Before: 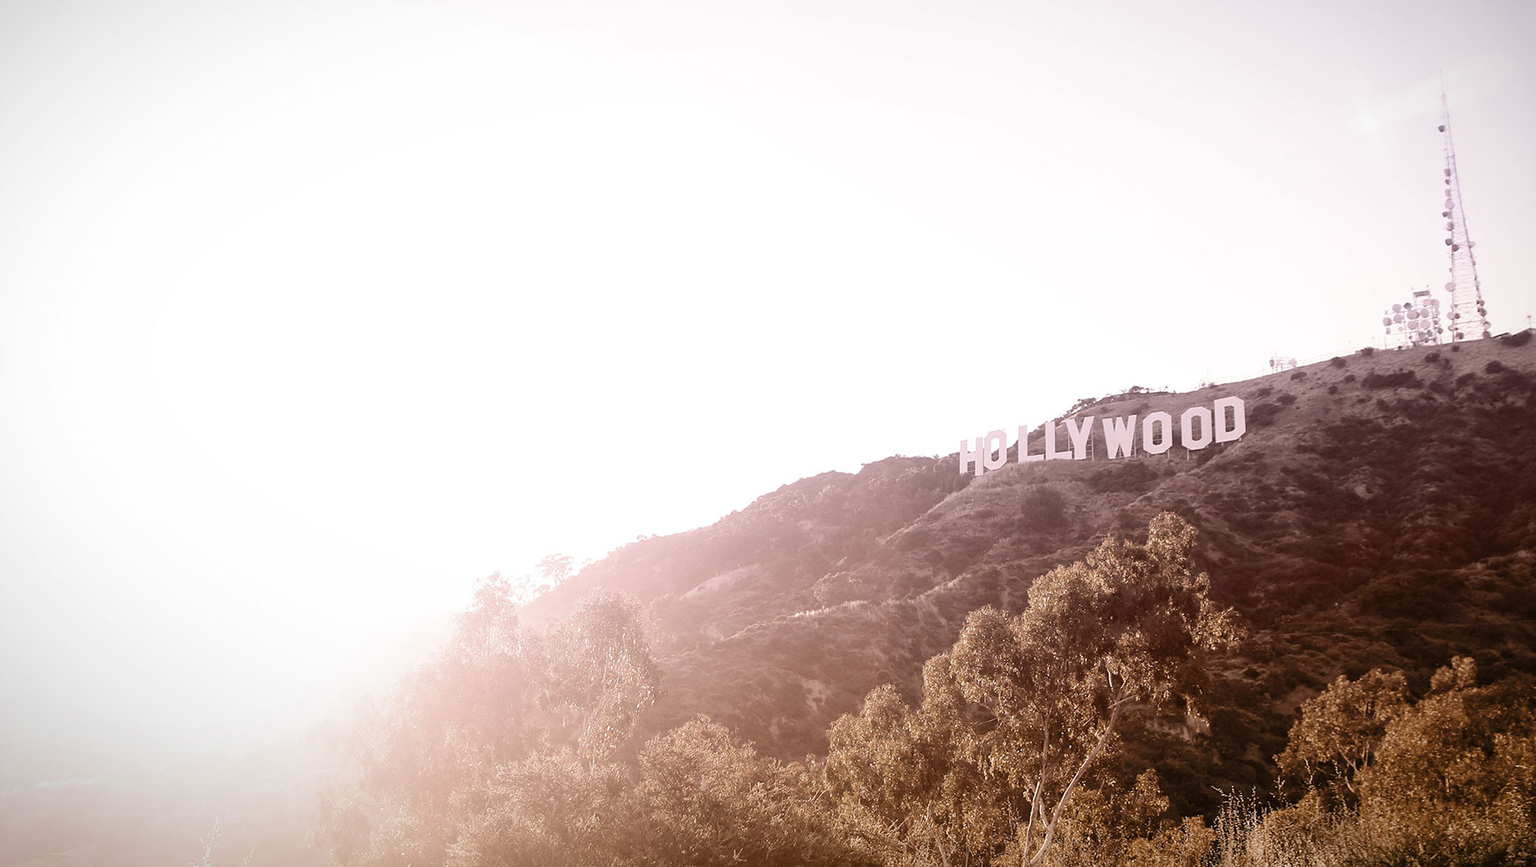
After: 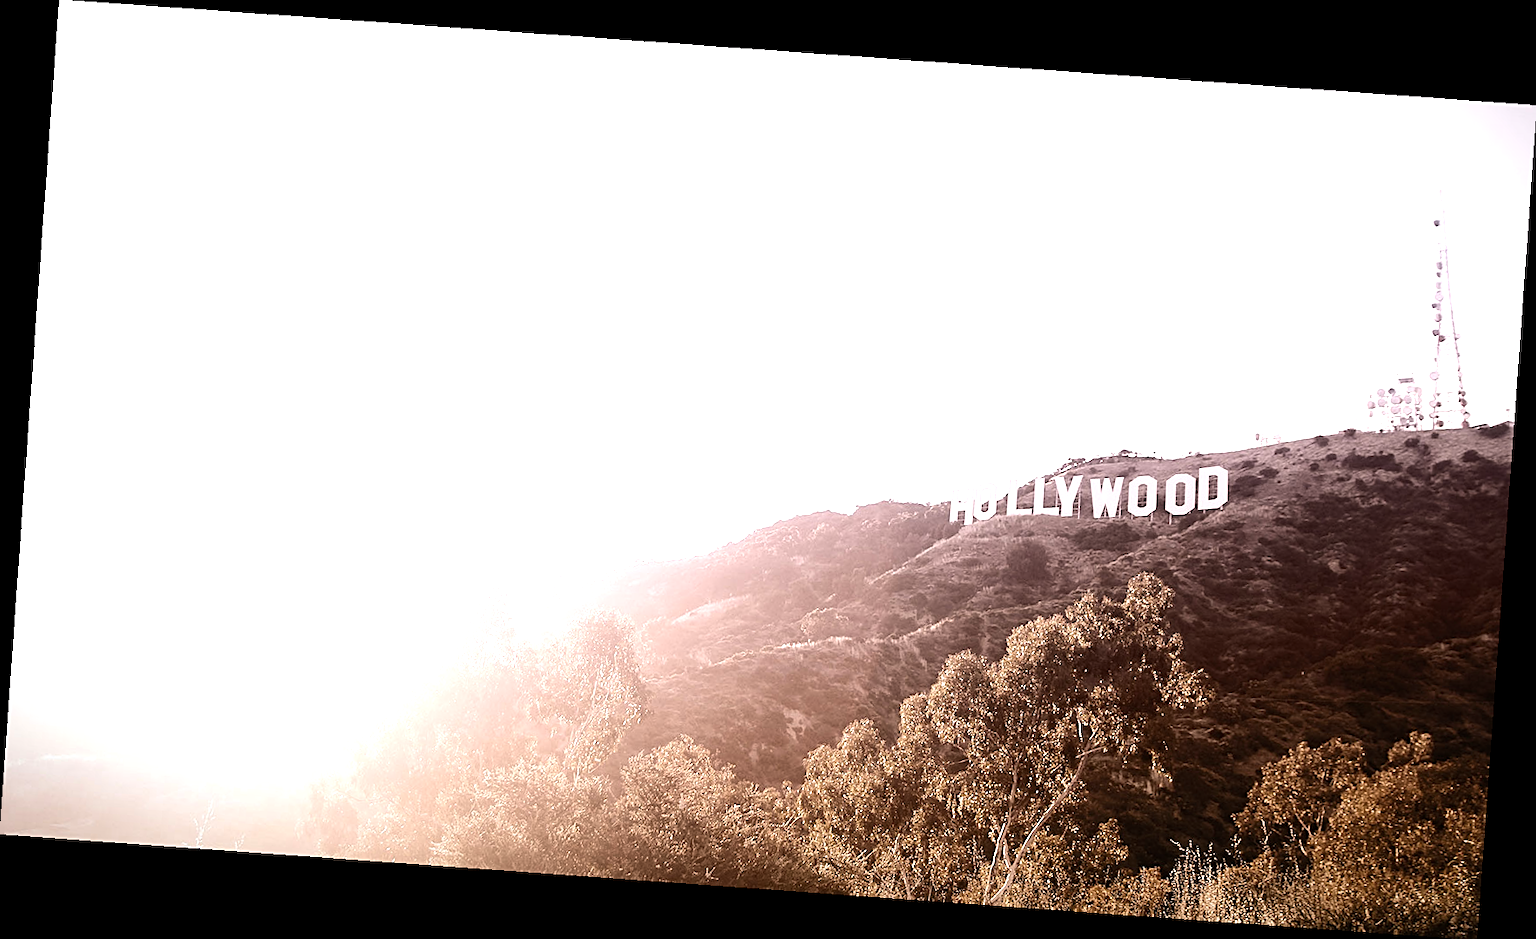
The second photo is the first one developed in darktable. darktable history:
tone equalizer: -8 EV -0.75 EV, -7 EV -0.7 EV, -6 EV -0.6 EV, -5 EV -0.4 EV, -3 EV 0.4 EV, -2 EV 0.6 EV, -1 EV 0.7 EV, +0 EV 0.75 EV, edges refinement/feathering 500, mask exposure compensation -1.57 EV, preserve details no
sharpen: on, module defaults
rotate and perspective: rotation 4.1°, automatic cropping off
